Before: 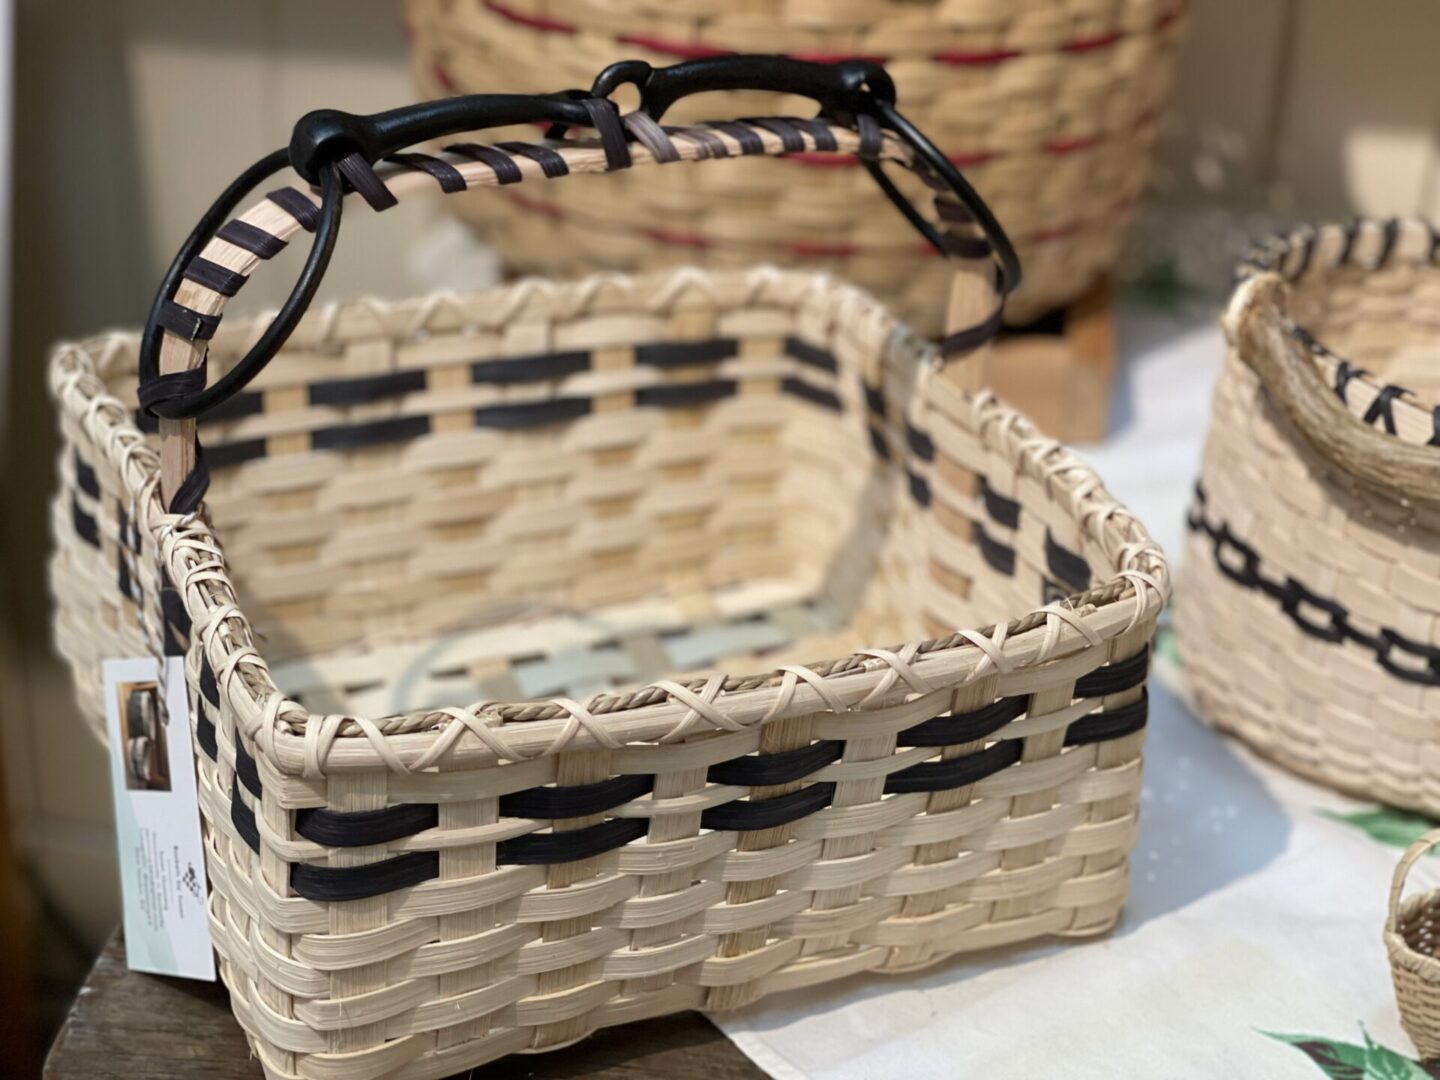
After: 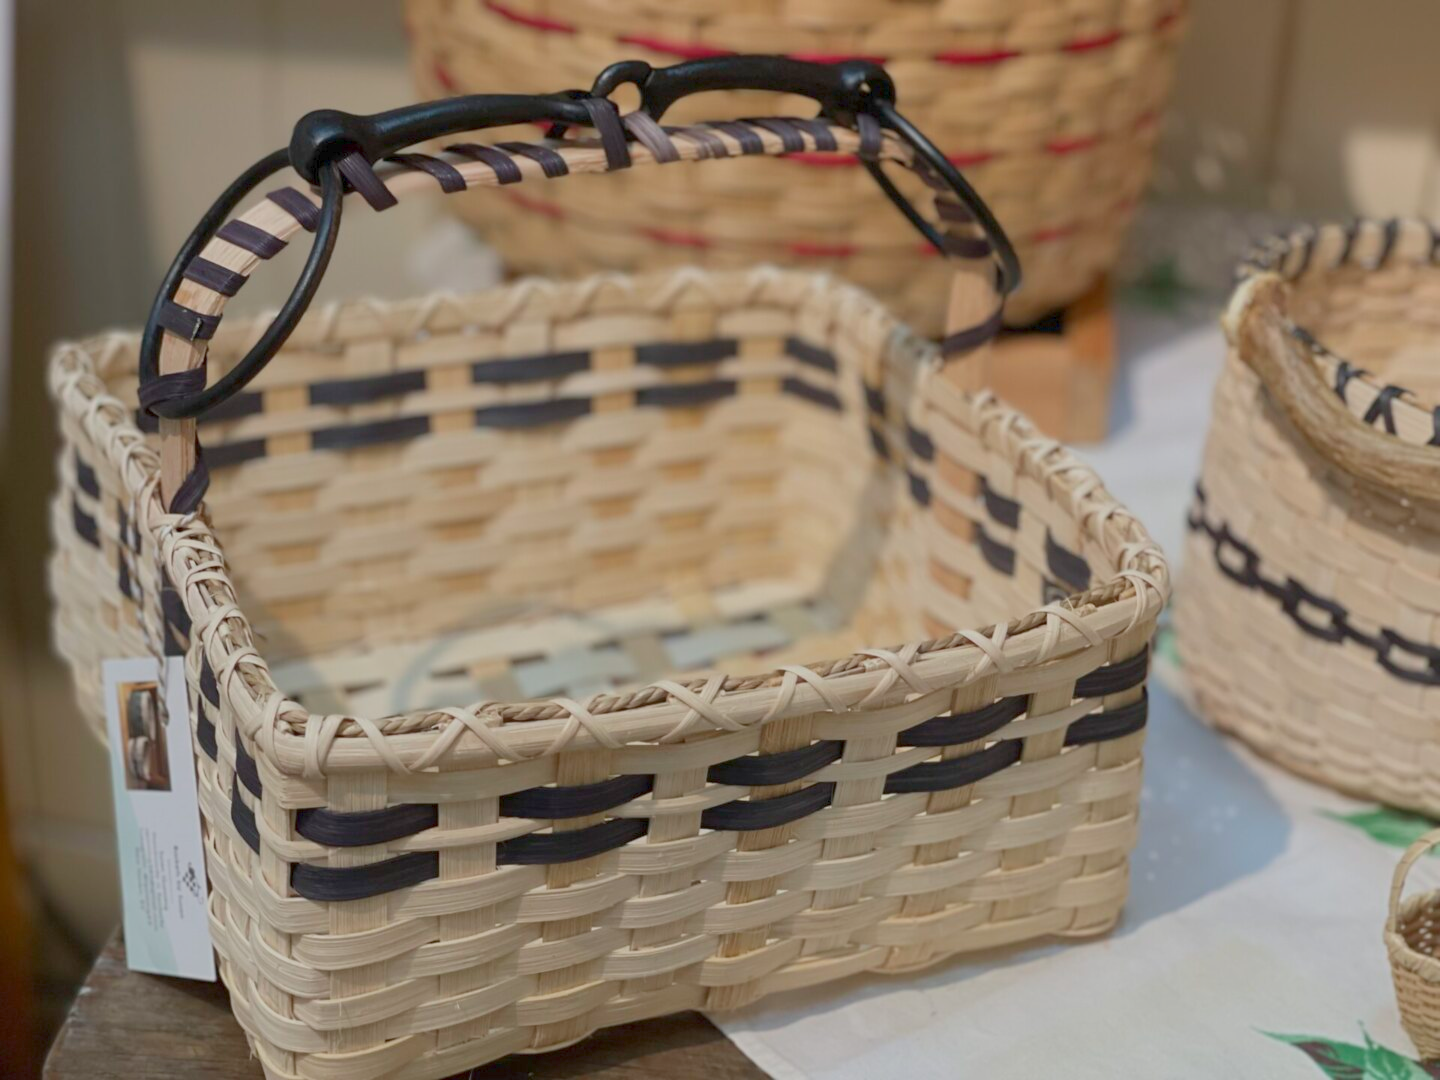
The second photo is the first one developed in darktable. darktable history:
color balance rgb: contrast -30%
shadows and highlights: shadows 4.1, highlights -17.6, soften with gaussian
